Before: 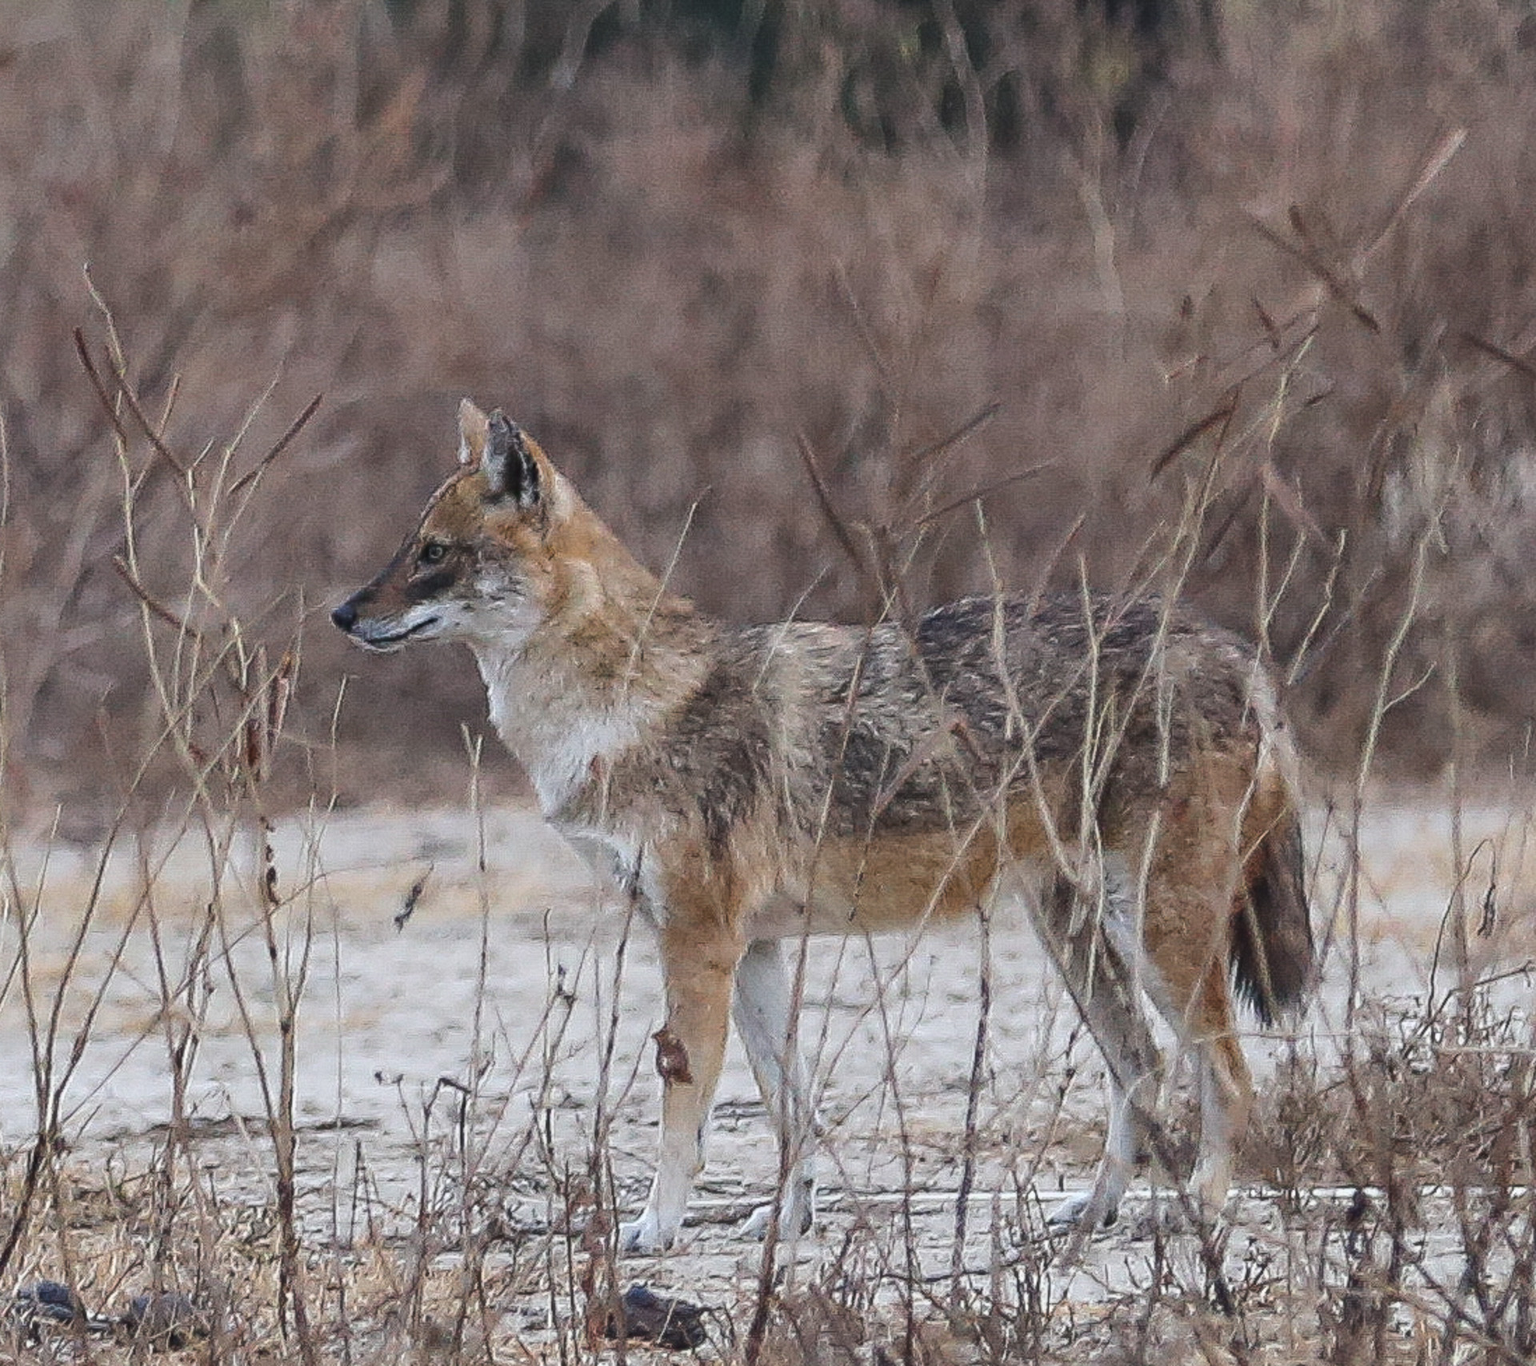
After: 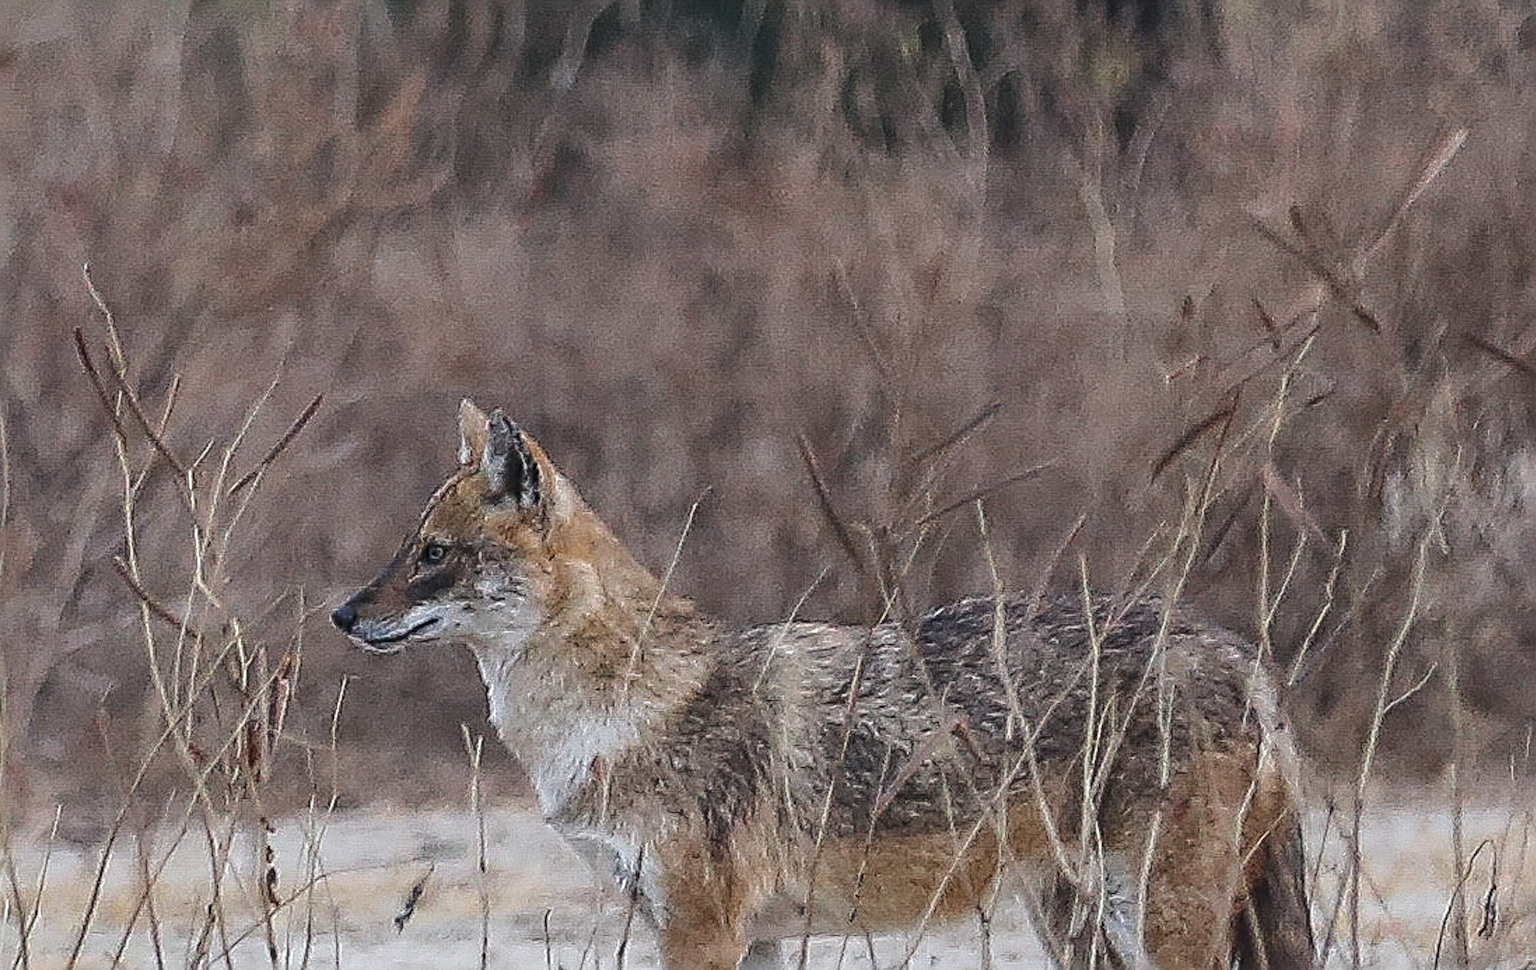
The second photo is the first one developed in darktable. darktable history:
crop: right 0%, bottom 28.927%
local contrast: detail 109%
sharpen: radius 3.035, amount 0.762
